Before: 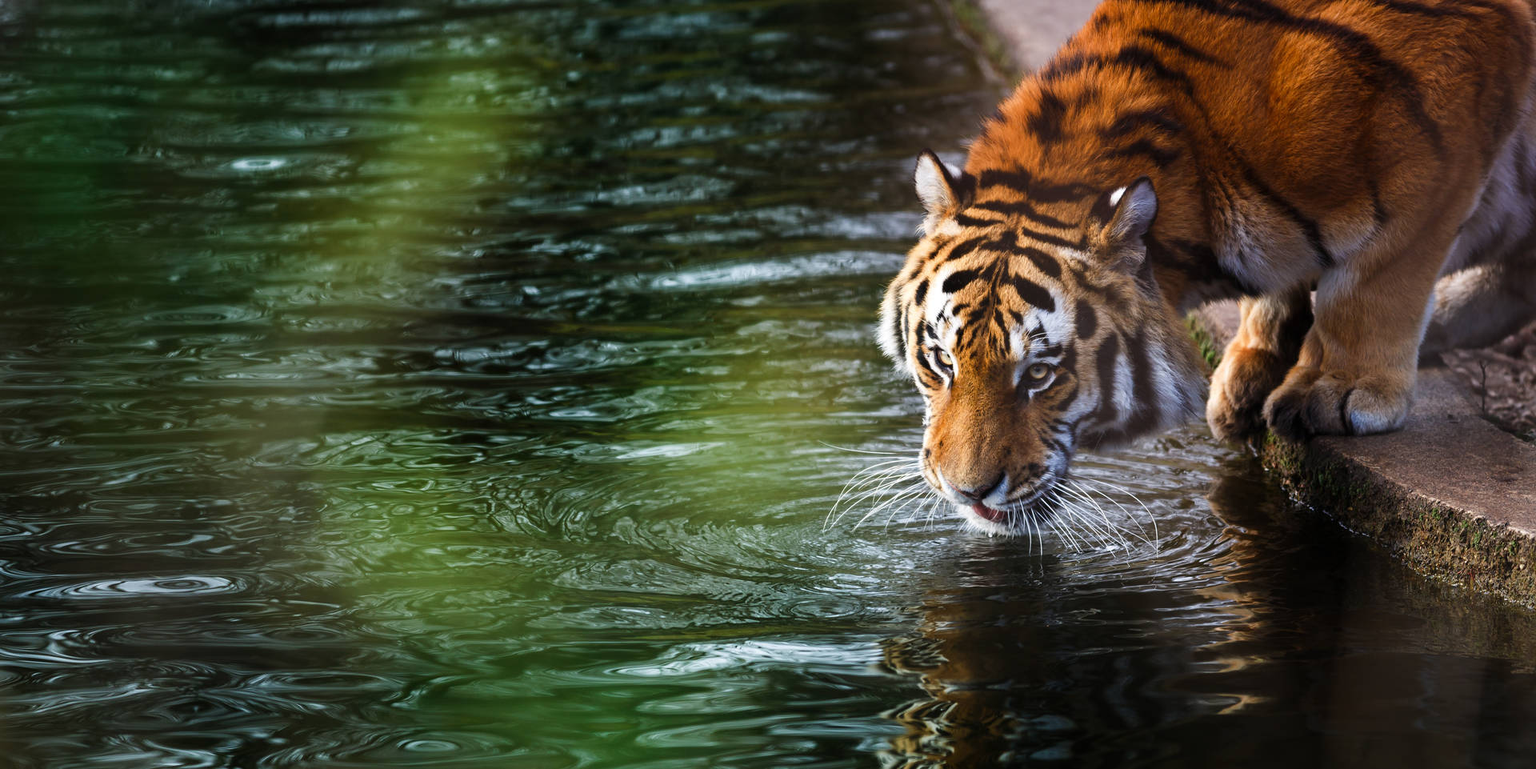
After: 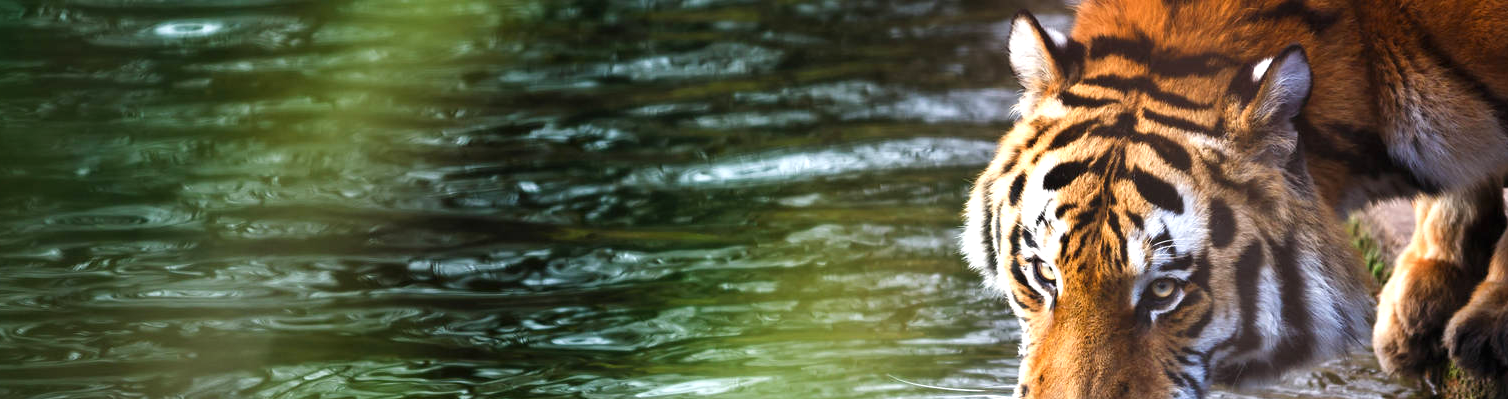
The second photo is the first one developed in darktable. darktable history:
exposure: black level correction 0, exposure 0.5 EV, compensate highlight preservation false
crop: left 7.036%, top 18.398%, right 14.379%, bottom 40.043%
